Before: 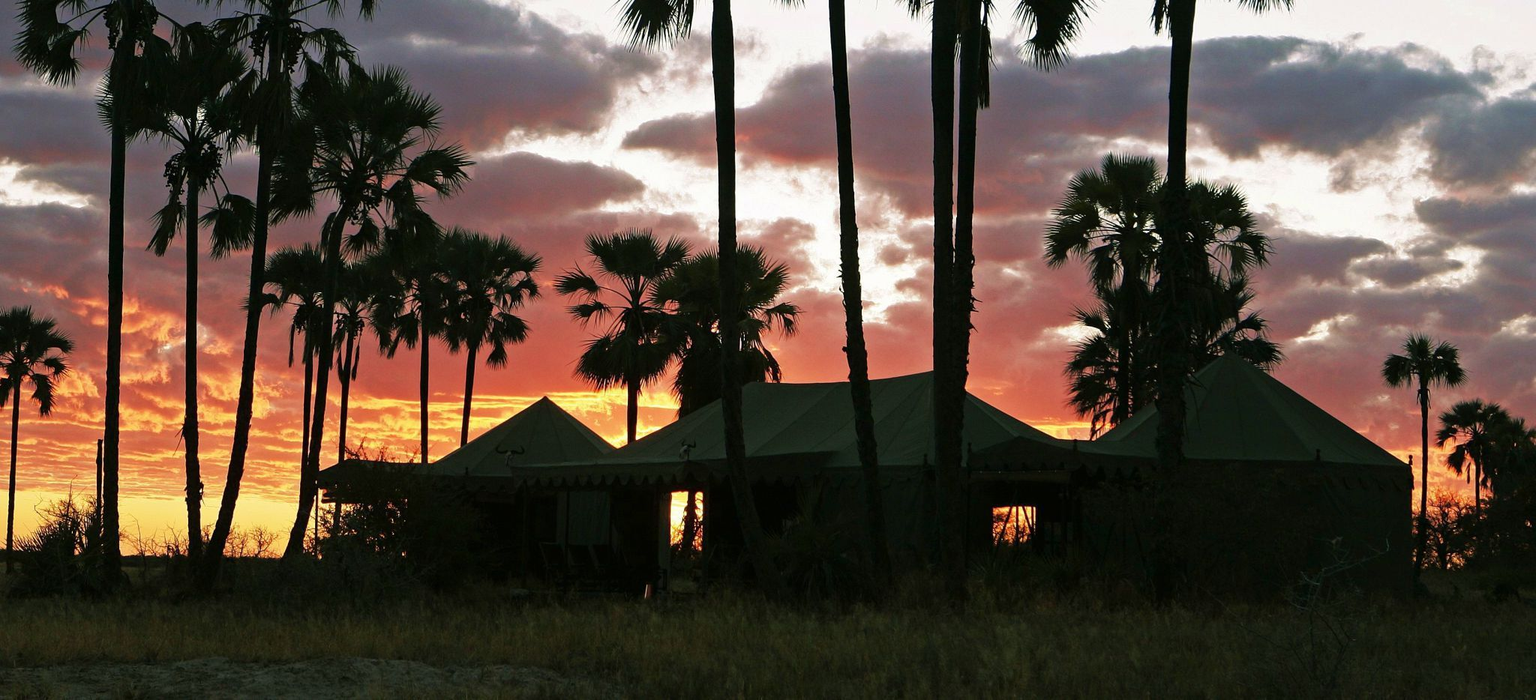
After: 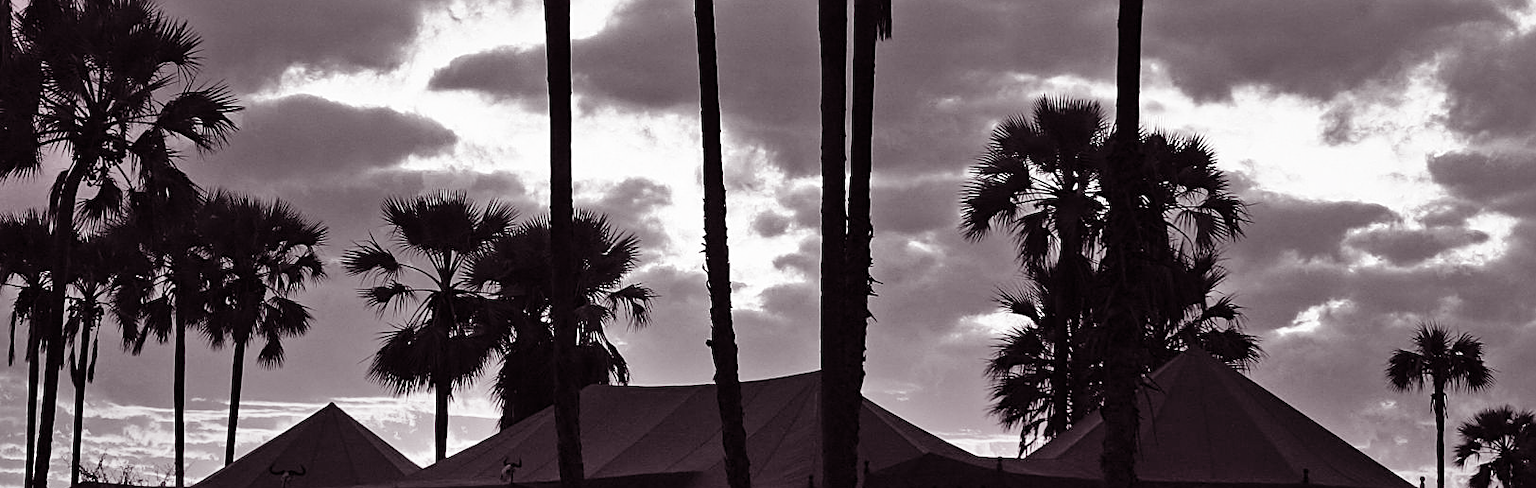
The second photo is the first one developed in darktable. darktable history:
sharpen: on, module defaults
shadows and highlights: low approximation 0.01, soften with gaussian
color calibration: output gray [0.28, 0.41, 0.31, 0], illuminant as shot in camera, x 0.358, y 0.373, temperature 4628.91 K
crop: left 18.375%, top 11.111%, right 2.236%, bottom 33.472%
color balance rgb: power › luminance -7.687%, power › chroma 1.323%, power › hue 330.44°, perceptual saturation grading › global saturation 20%, perceptual saturation grading › highlights -49.867%, perceptual saturation grading › shadows 25.982%
base curve: curves: ch0 [(0, 0) (0.666, 0.806) (1, 1)], preserve colors none
